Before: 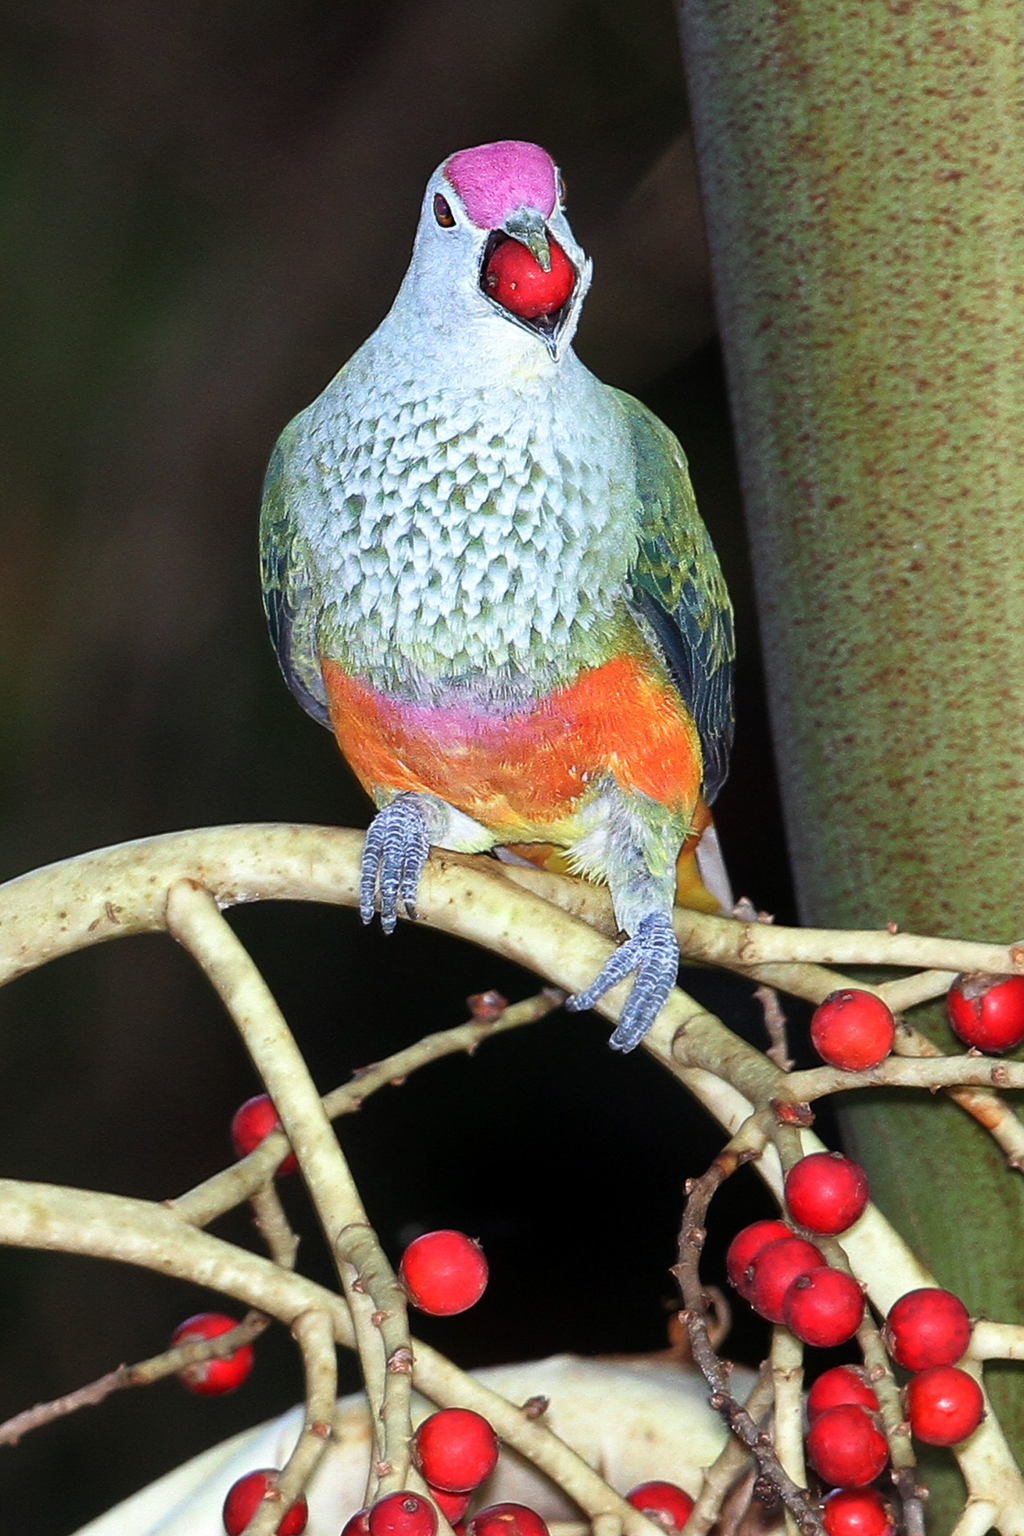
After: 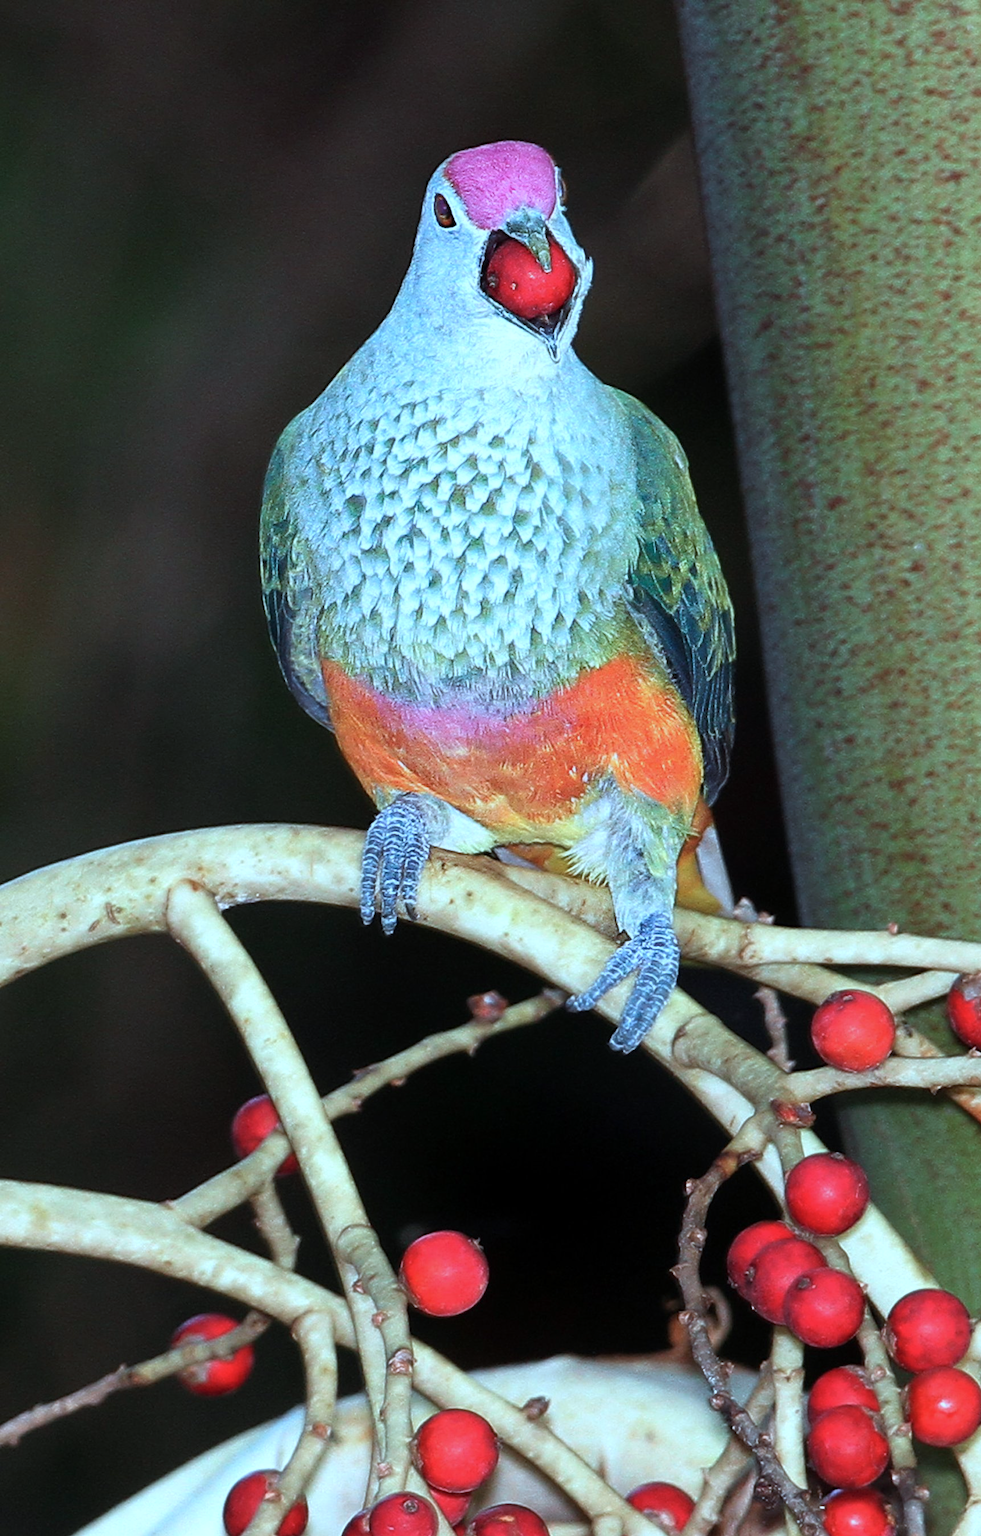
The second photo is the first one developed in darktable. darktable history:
crop: right 4.126%, bottom 0.031%
color correction: highlights a* -9.73, highlights b* -21.22
